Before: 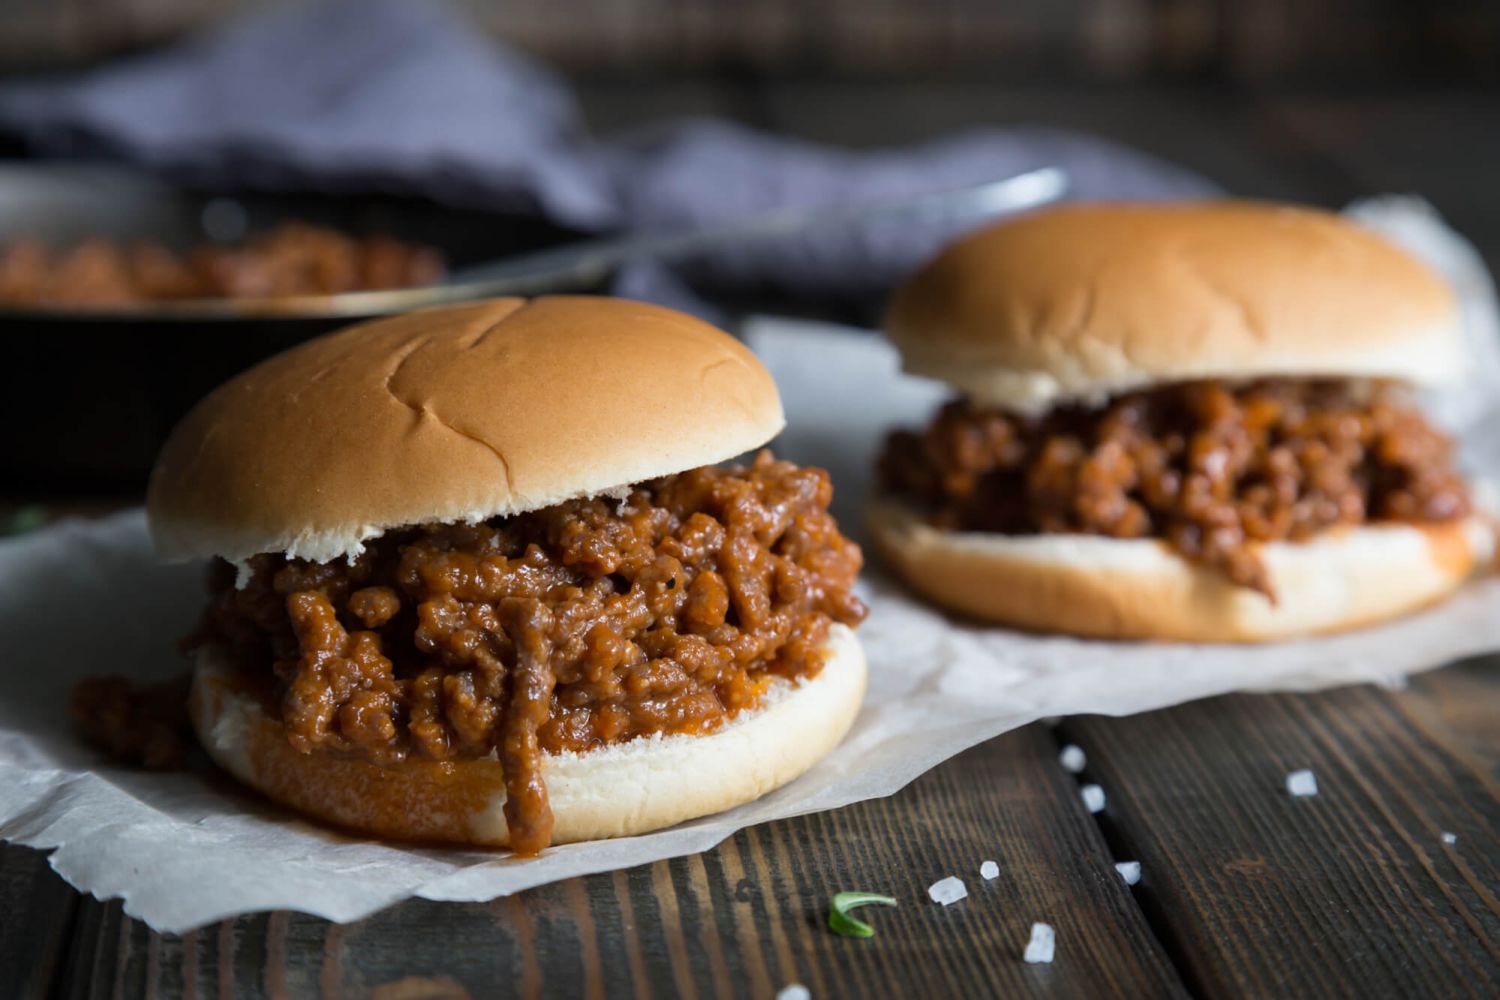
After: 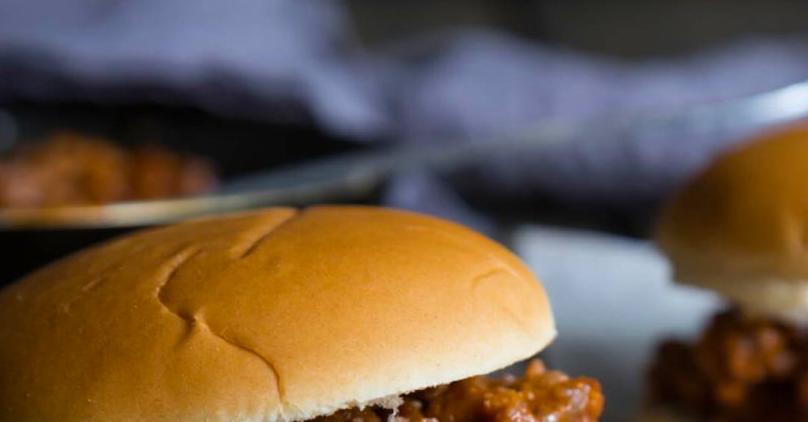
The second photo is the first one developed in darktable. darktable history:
crop: left 15.306%, top 9.065%, right 30.789%, bottom 48.638%
color balance rgb: perceptual saturation grading › global saturation 20%, global vibrance 20%
